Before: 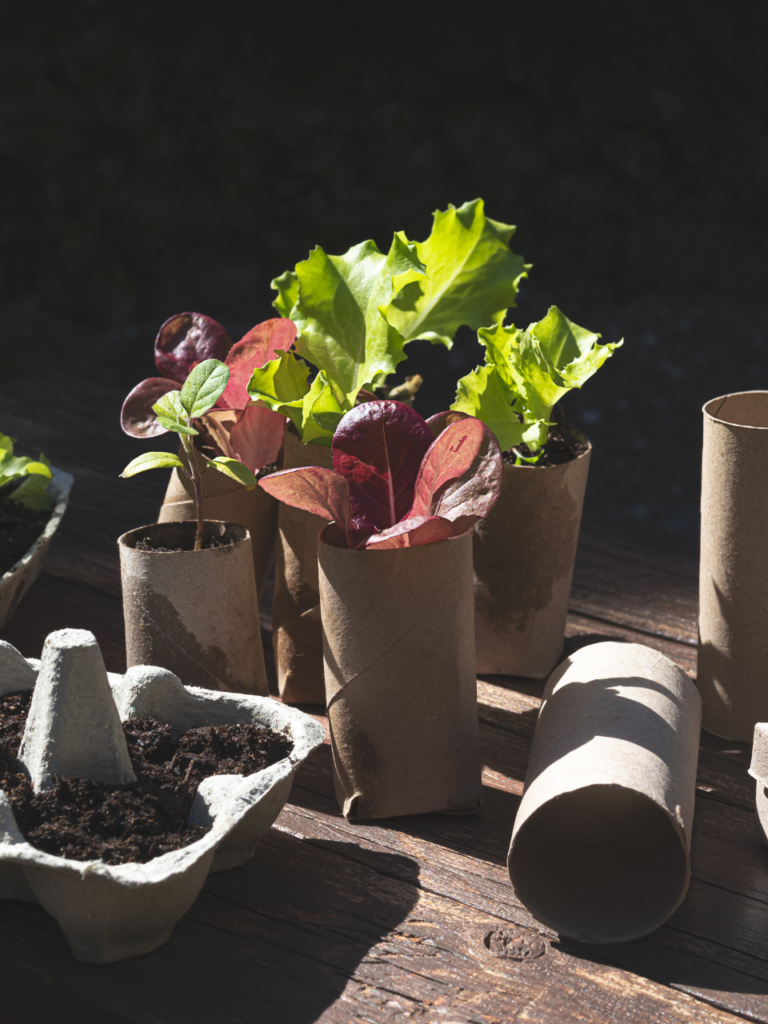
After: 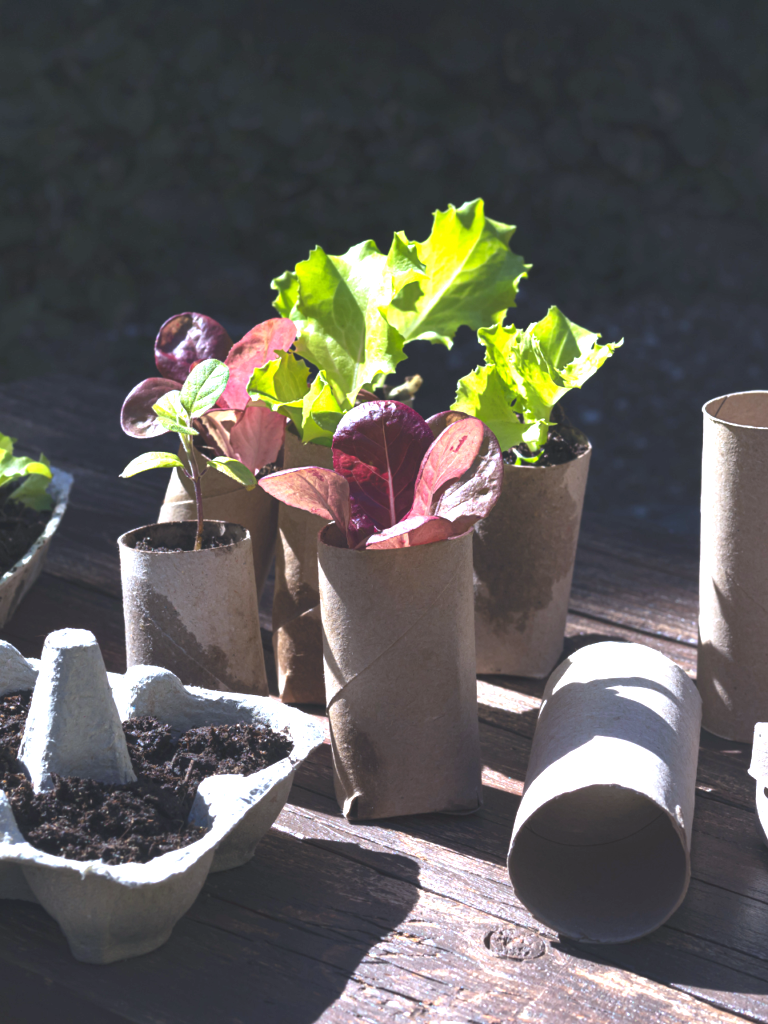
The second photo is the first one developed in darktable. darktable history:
exposure: exposure 1 EV, compensate highlight preservation false
white balance: red 0.948, green 1.02, blue 1.176
shadows and highlights: shadows 32, highlights -32, soften with gaussian
